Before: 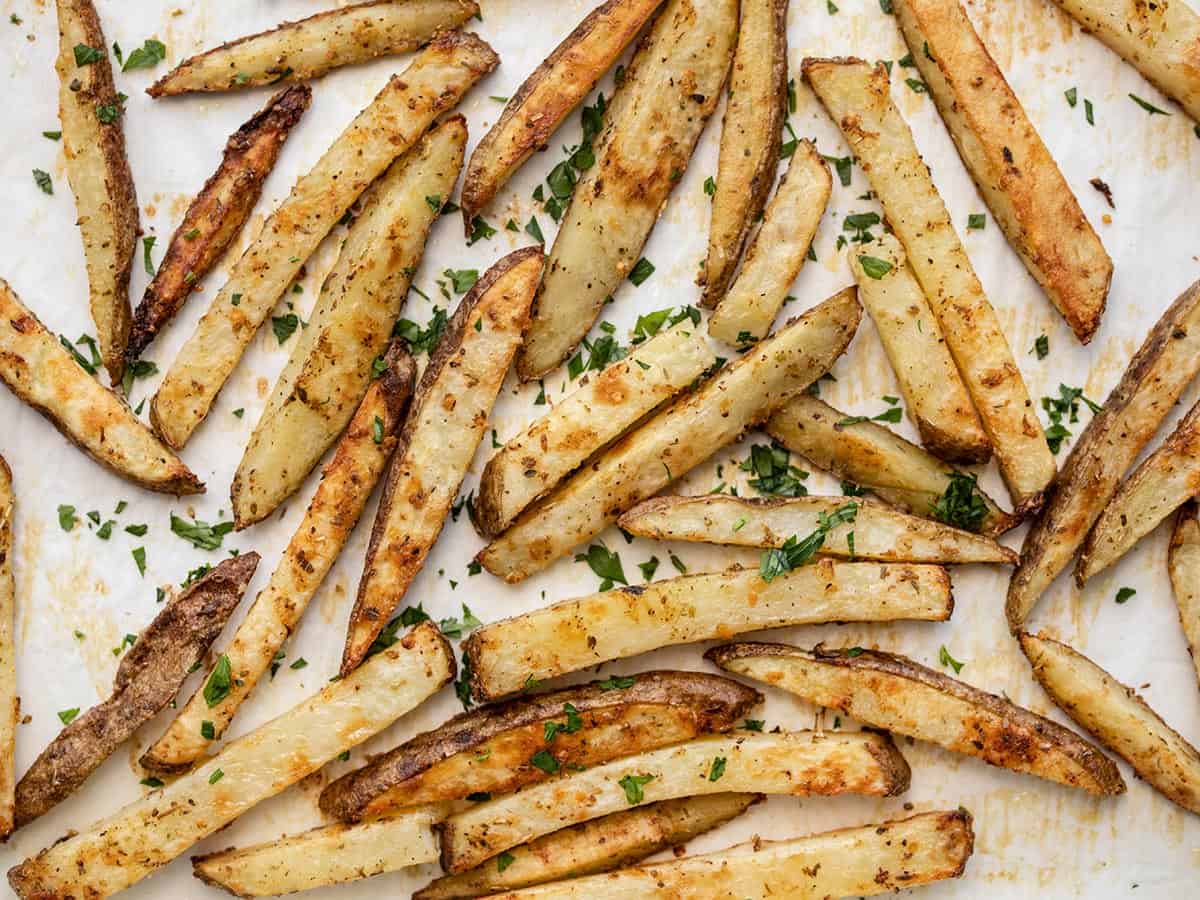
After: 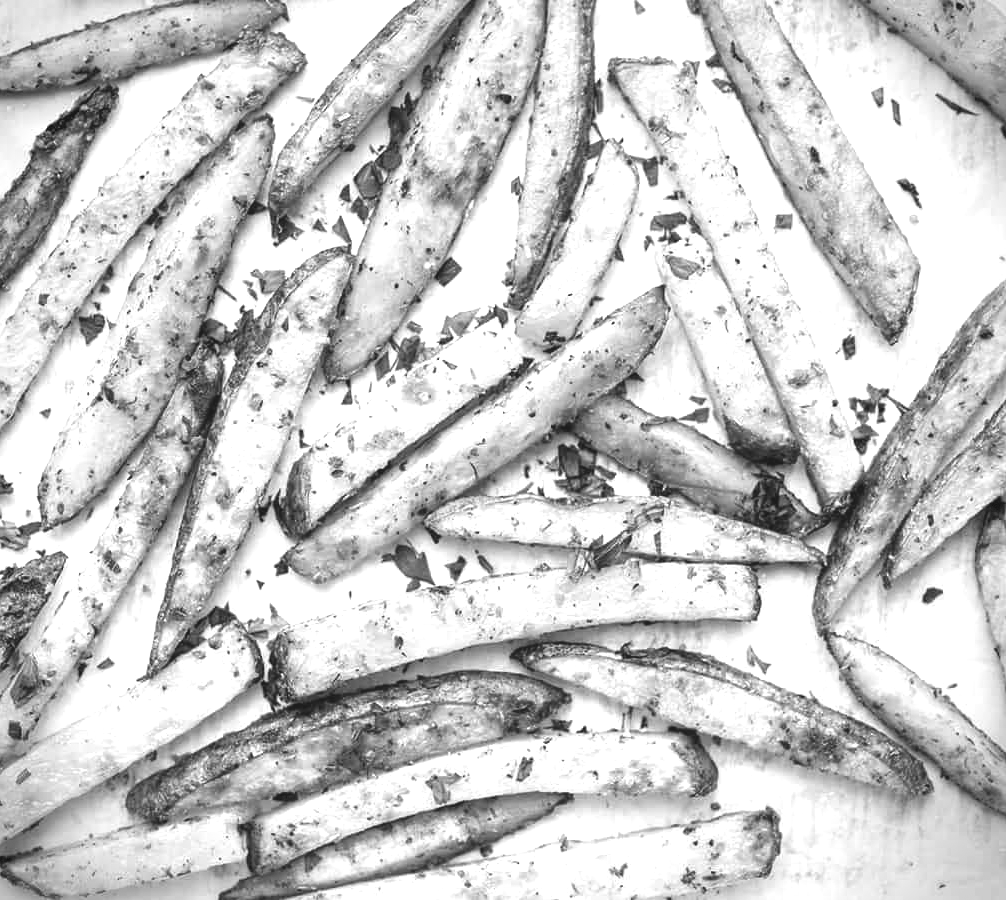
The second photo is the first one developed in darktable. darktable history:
monochrome: a 32, b 64, size 2.3
exposure: black level correction -0.005, exposure 1 EV, compensate highlight preservation false
crop: left 16.145%
vignetting: dithering 8-bit output, unbound false
